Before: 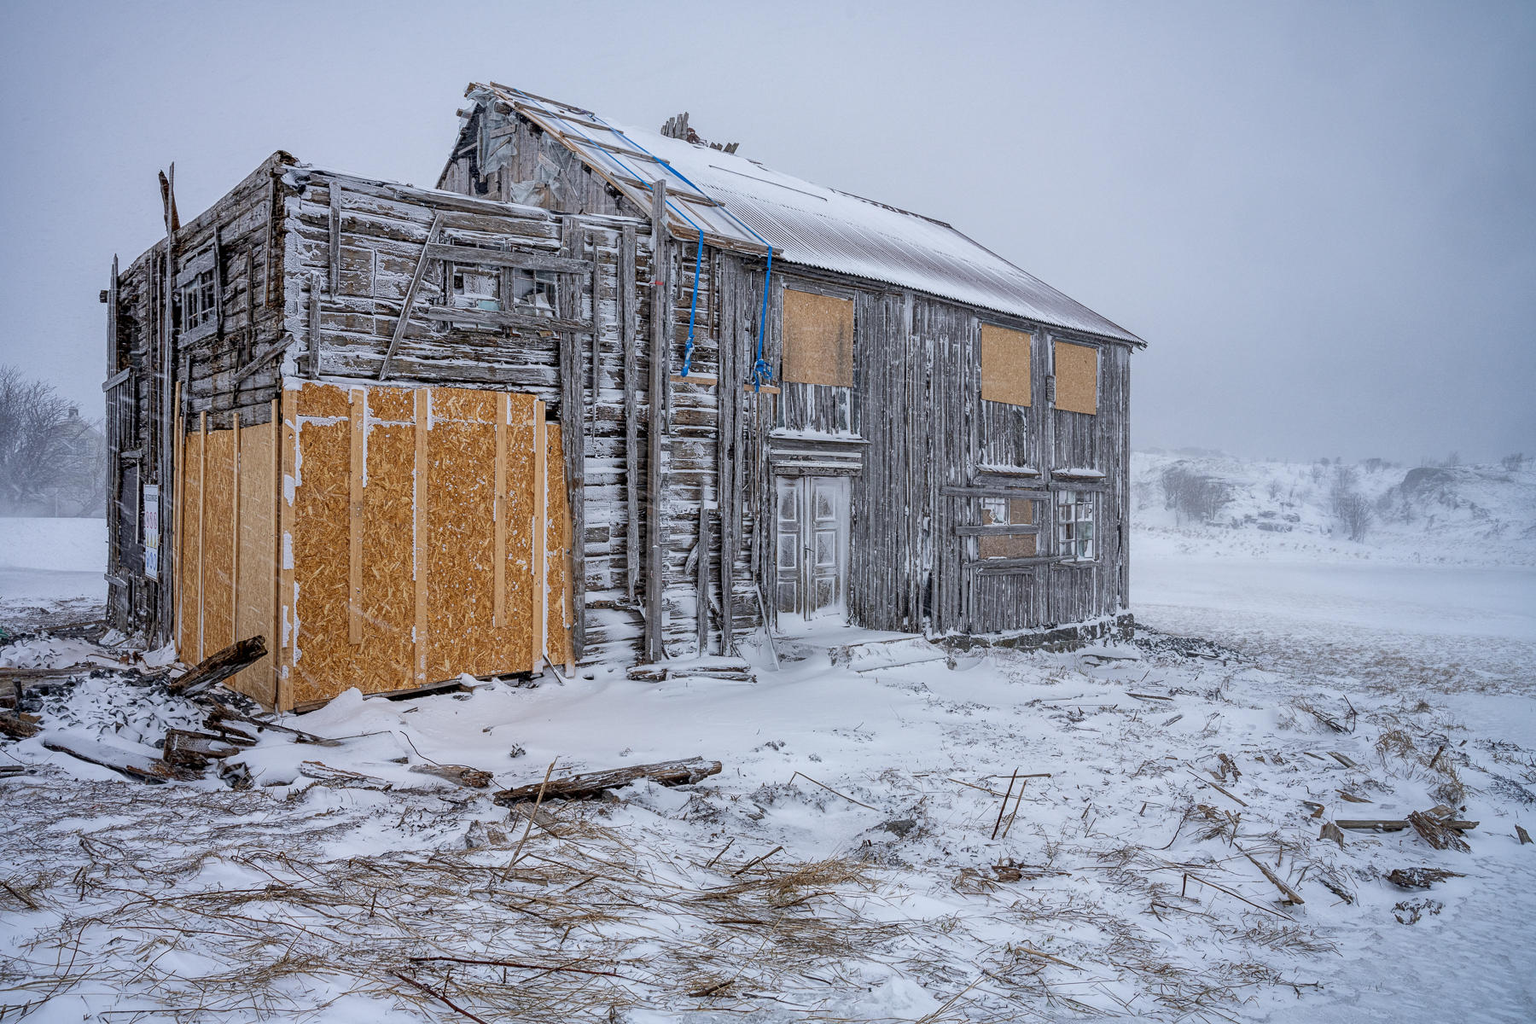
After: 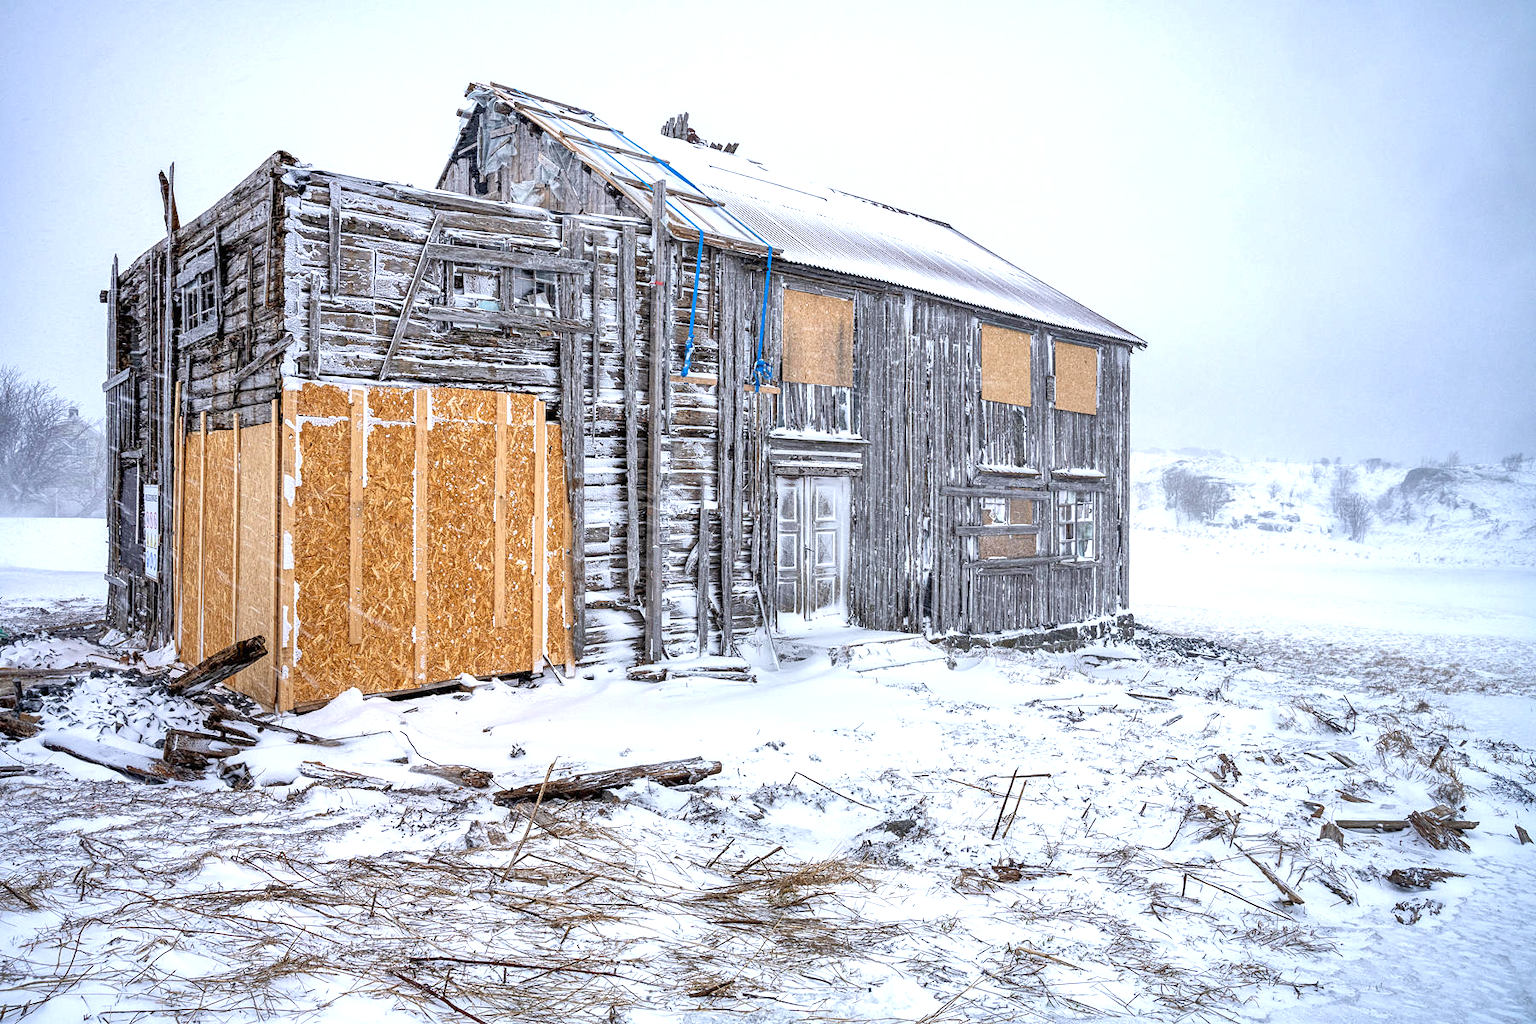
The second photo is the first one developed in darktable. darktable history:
shadows and highlights: shadows 37.27, highlights -28.18, soften with gaussian
exposure: exposure 1 EV, compensate highlight preservation false
